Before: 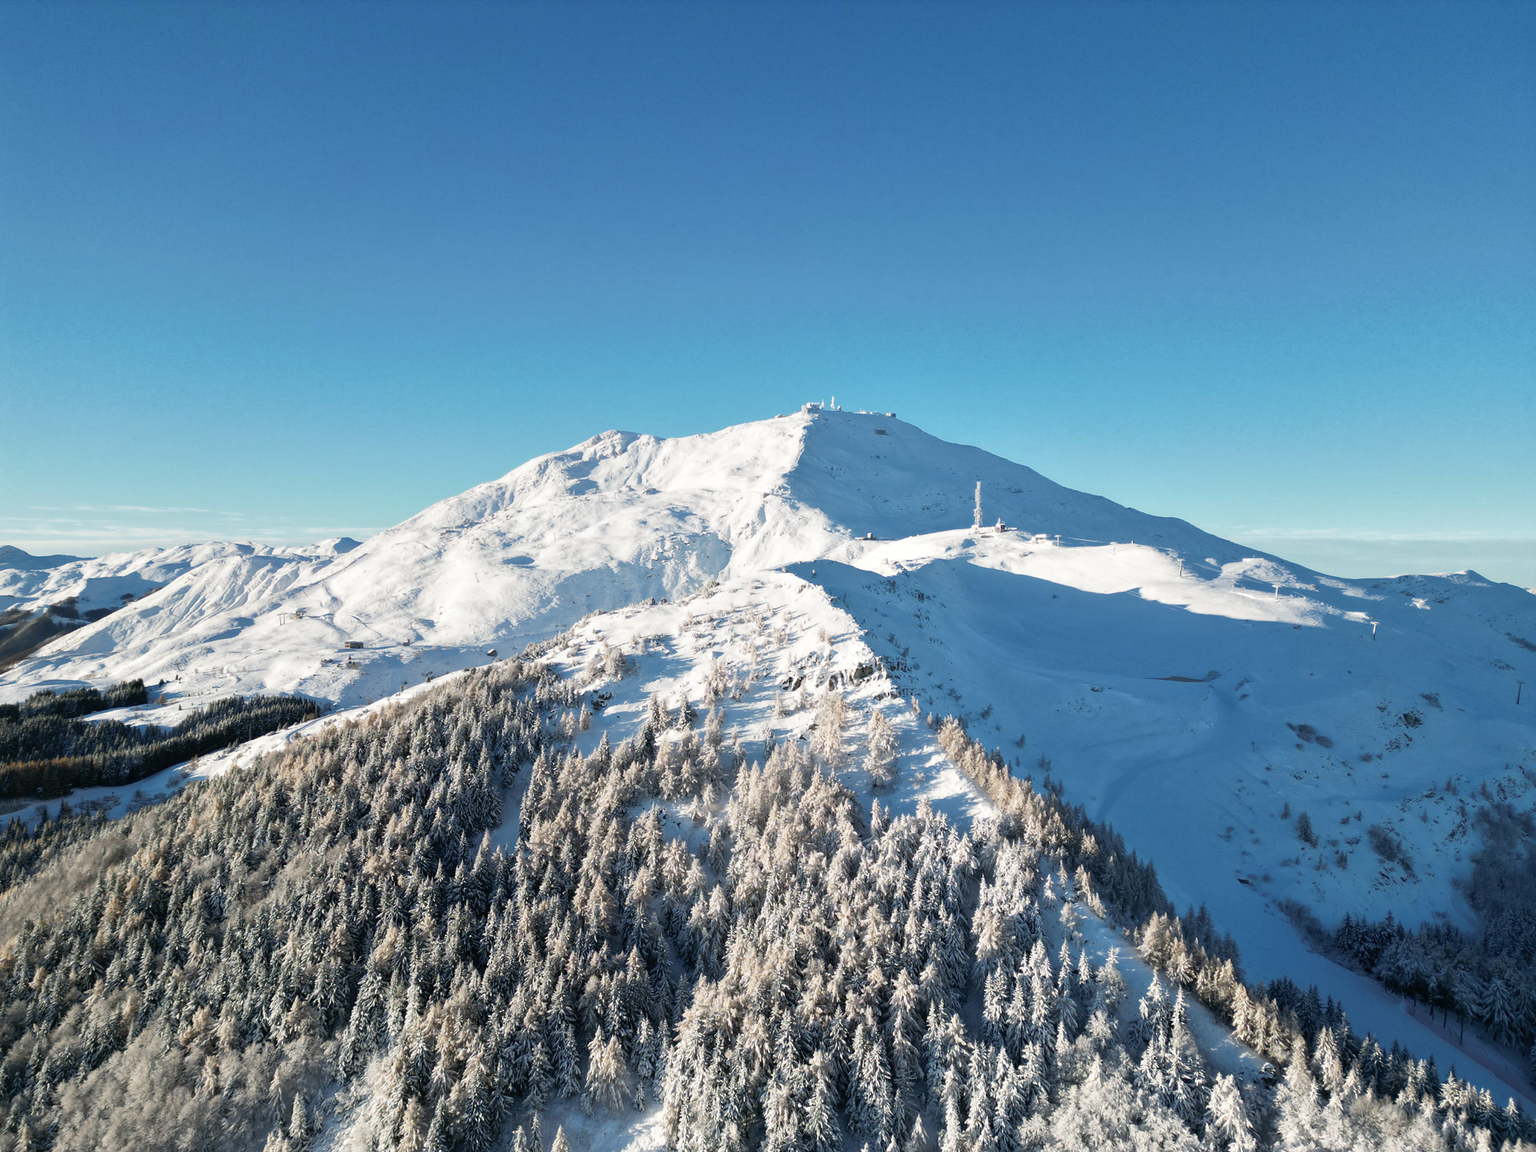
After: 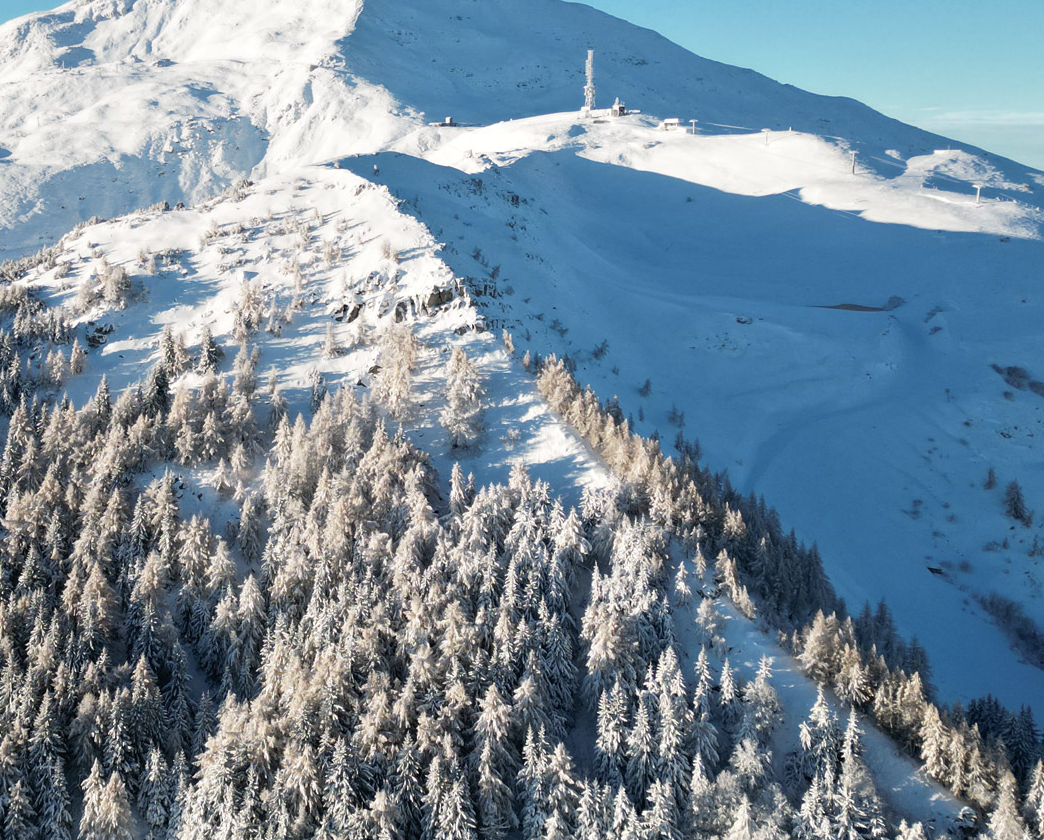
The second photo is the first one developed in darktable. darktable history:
crop: left 34.247%, top 38.528%, right 13.518%, bottom 5.436%
